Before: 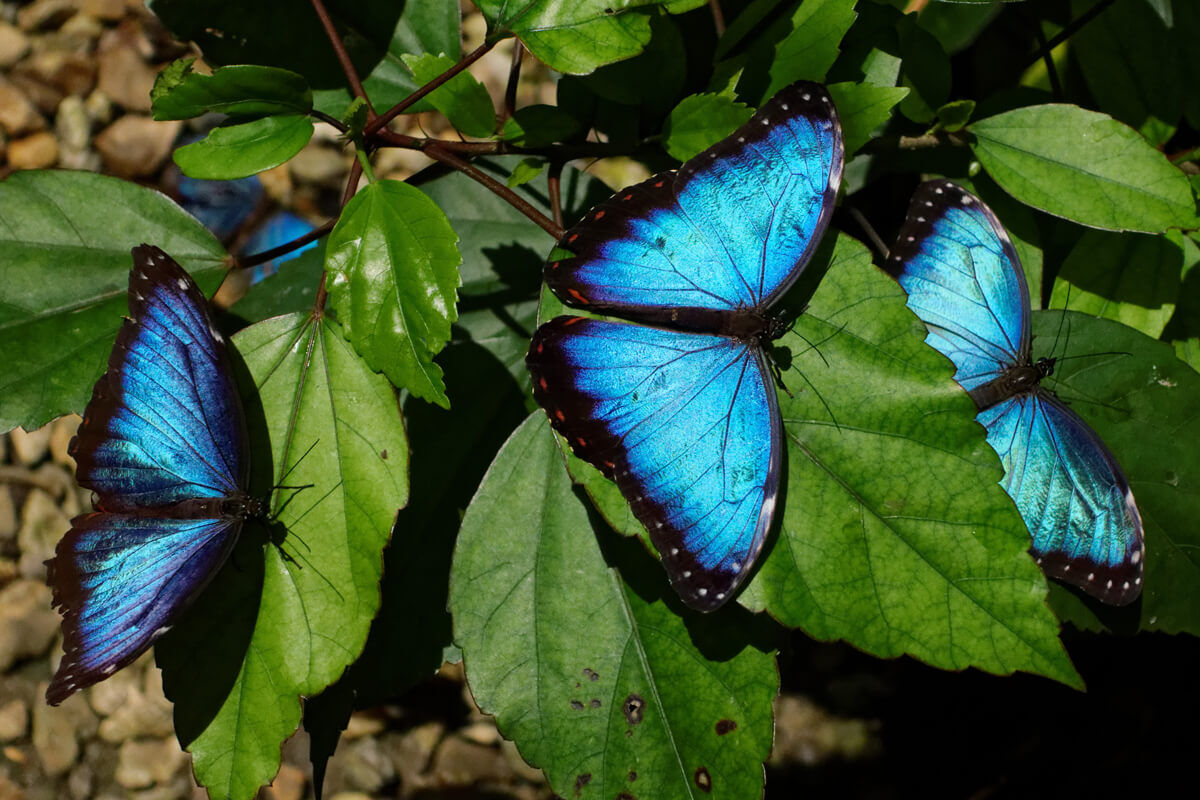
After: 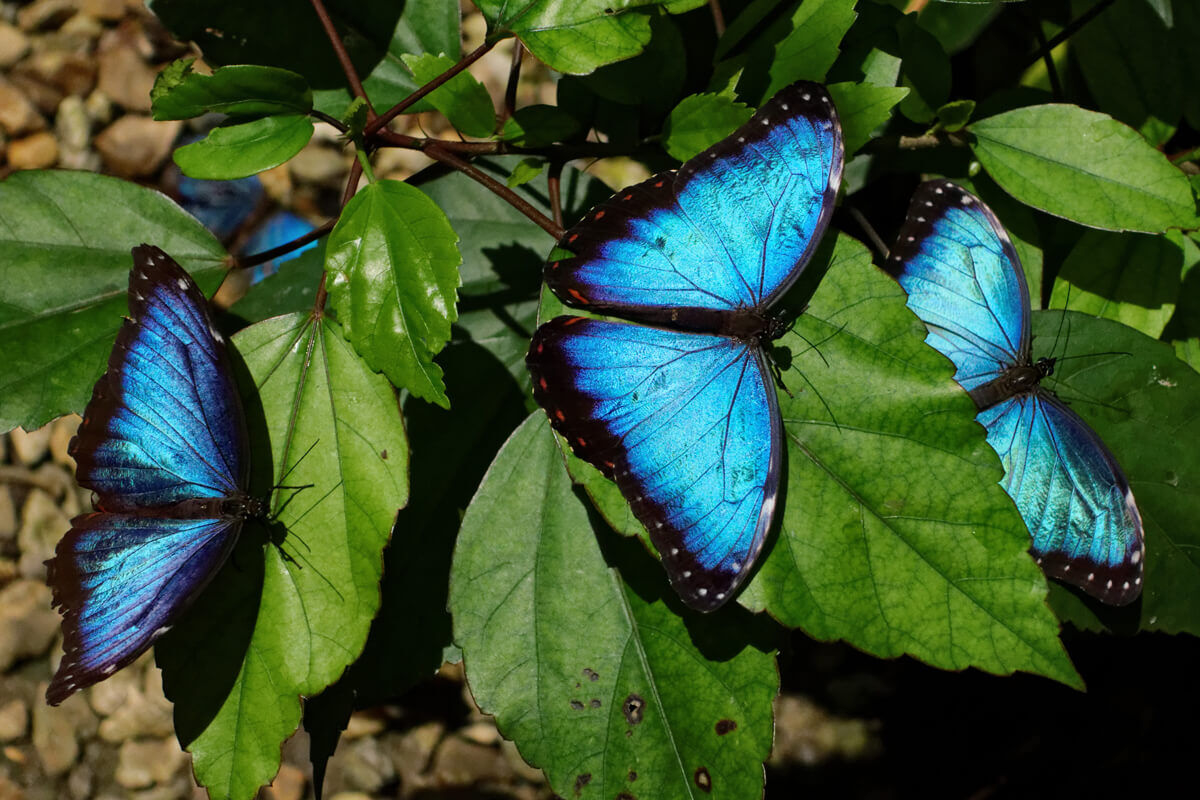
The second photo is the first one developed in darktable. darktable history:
shadows and highlights: shadows 23.09, highlights -48.99, soften with gaussian
